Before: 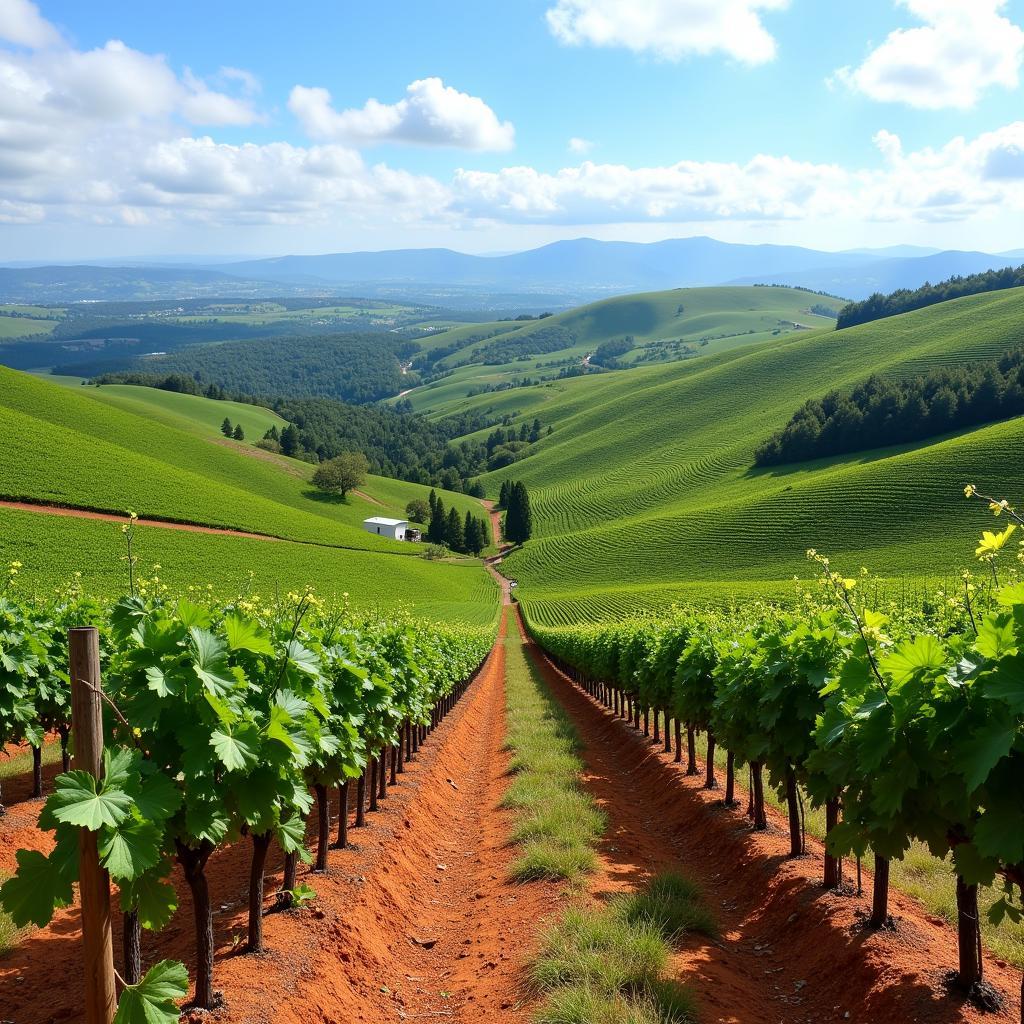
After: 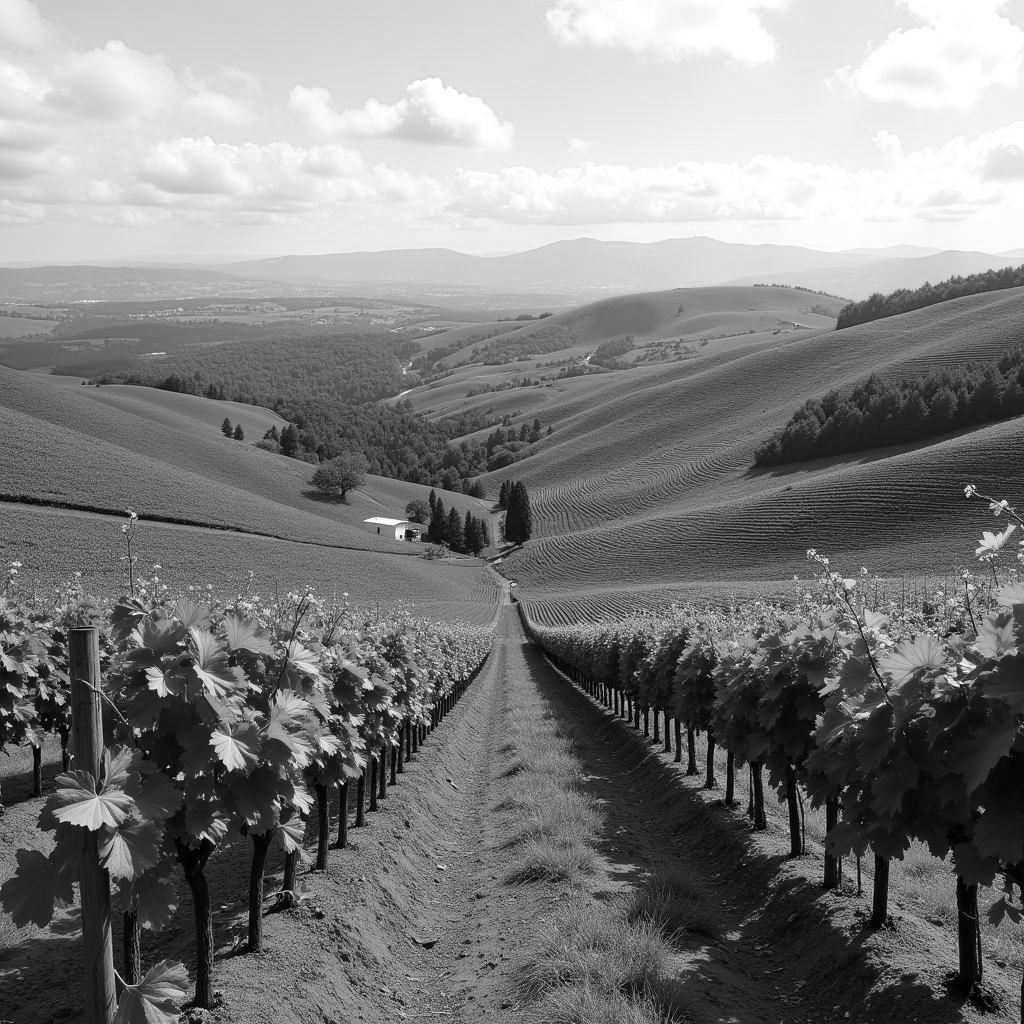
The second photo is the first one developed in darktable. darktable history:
color calibration: output gray [0.22, 0.42, 0.37, 0], x 0.372, y 0.386, temperature 4283.92 K
